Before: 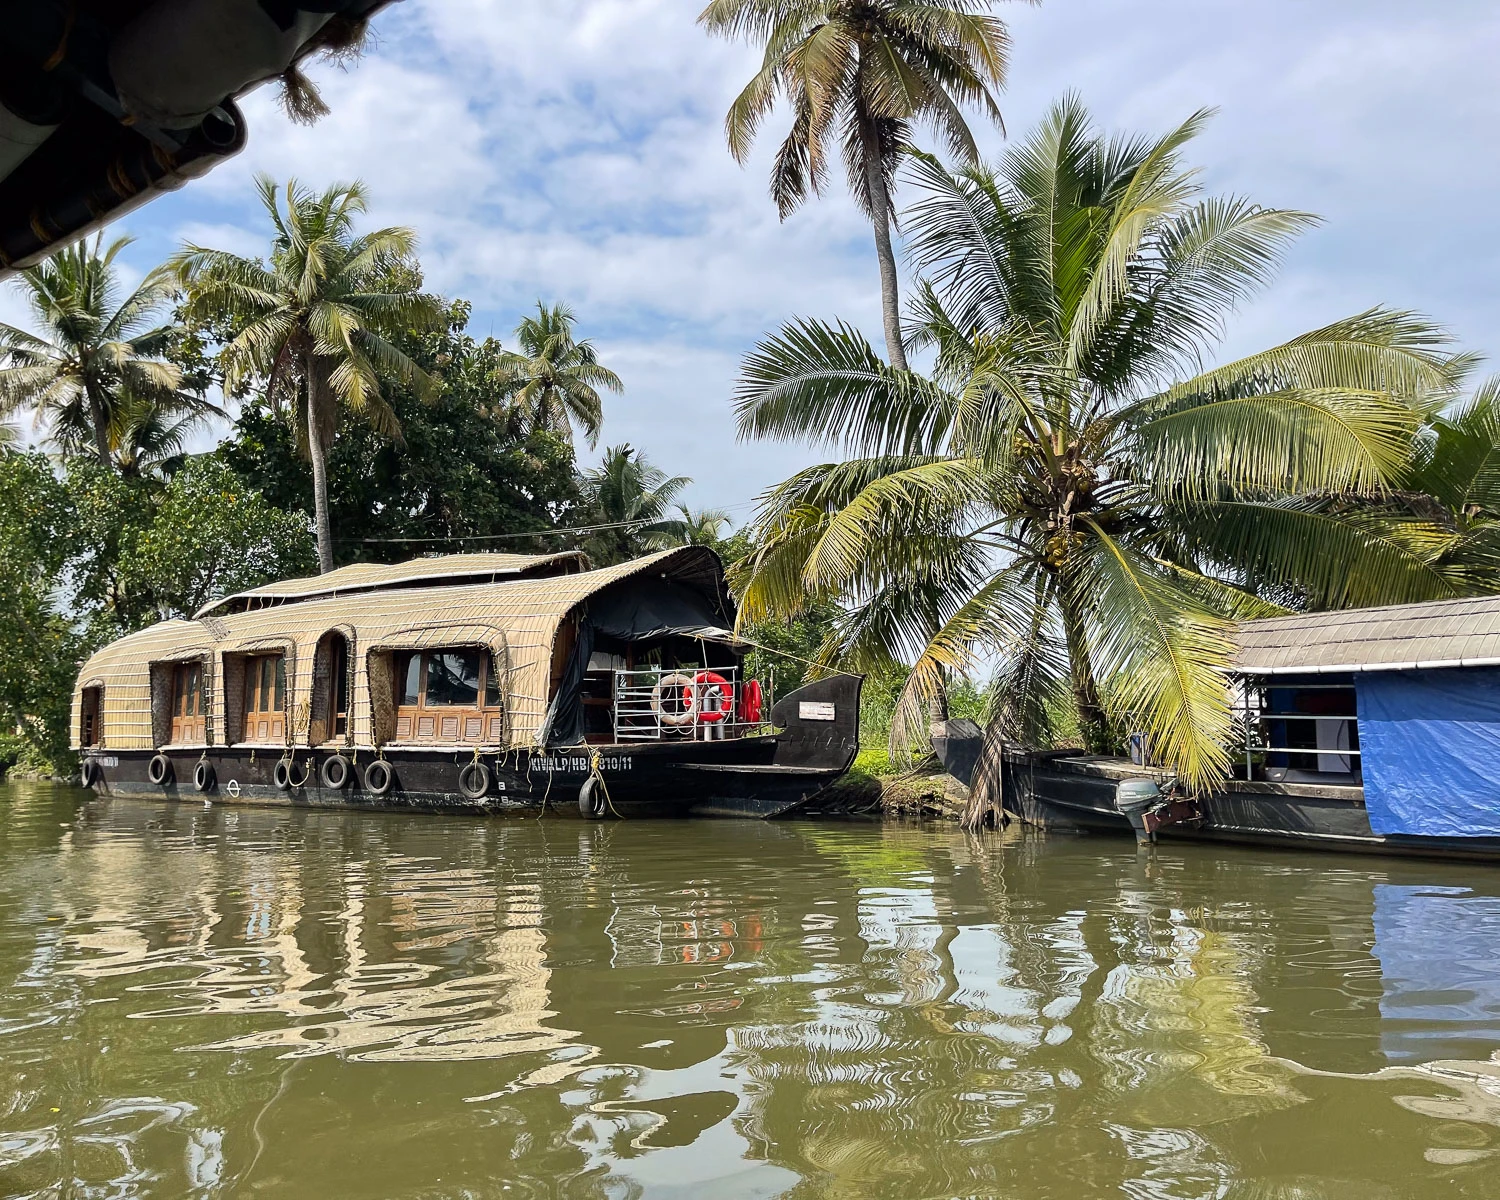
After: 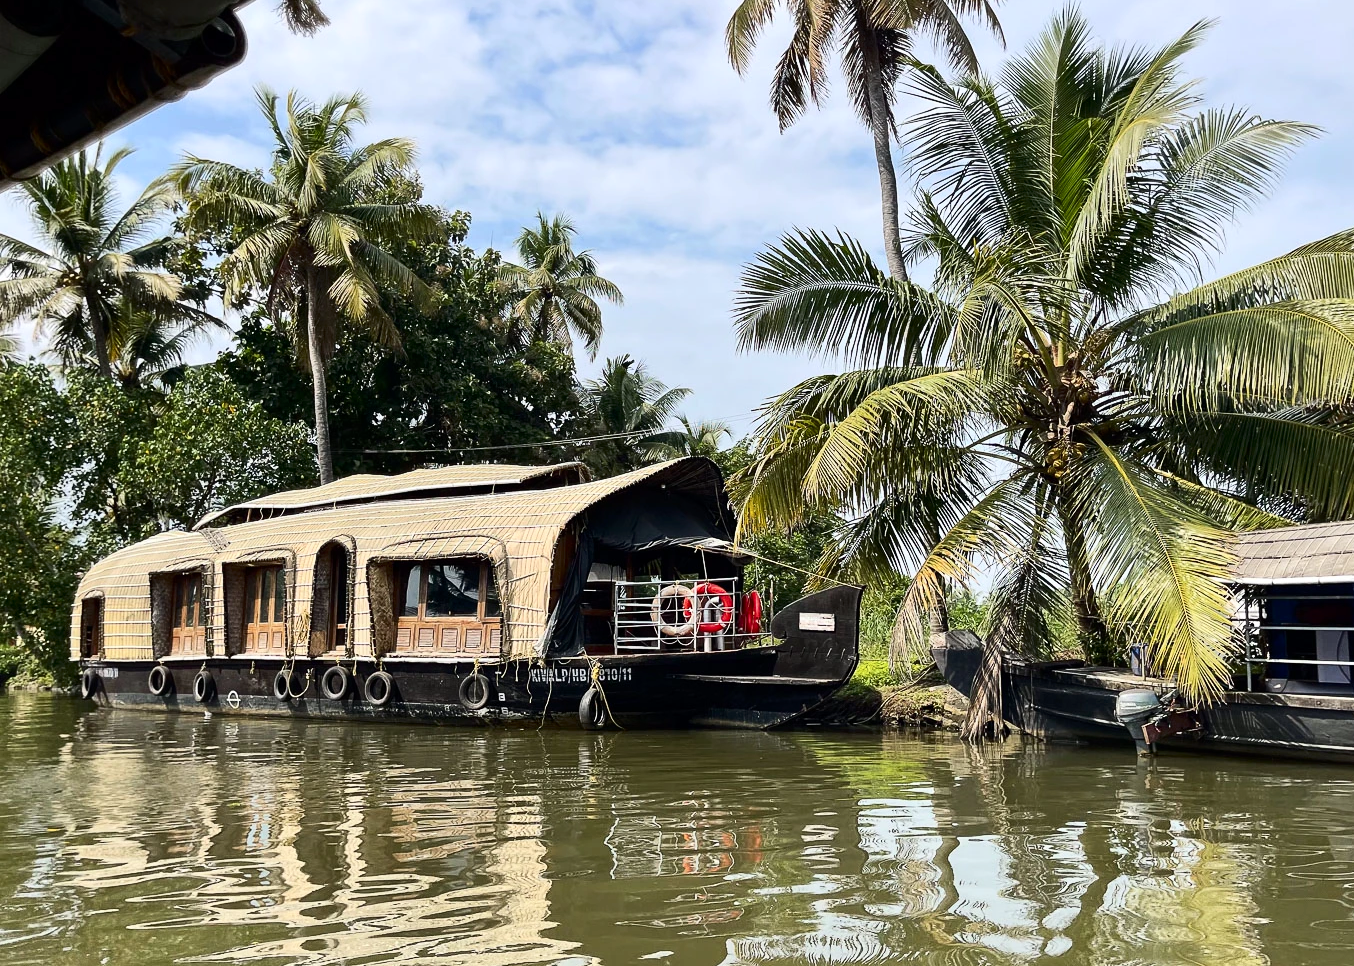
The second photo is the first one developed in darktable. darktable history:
contrast brightness saturation: contrast 0.22
crop: top 7.49%, right 9.717%, bottom 11.943%
